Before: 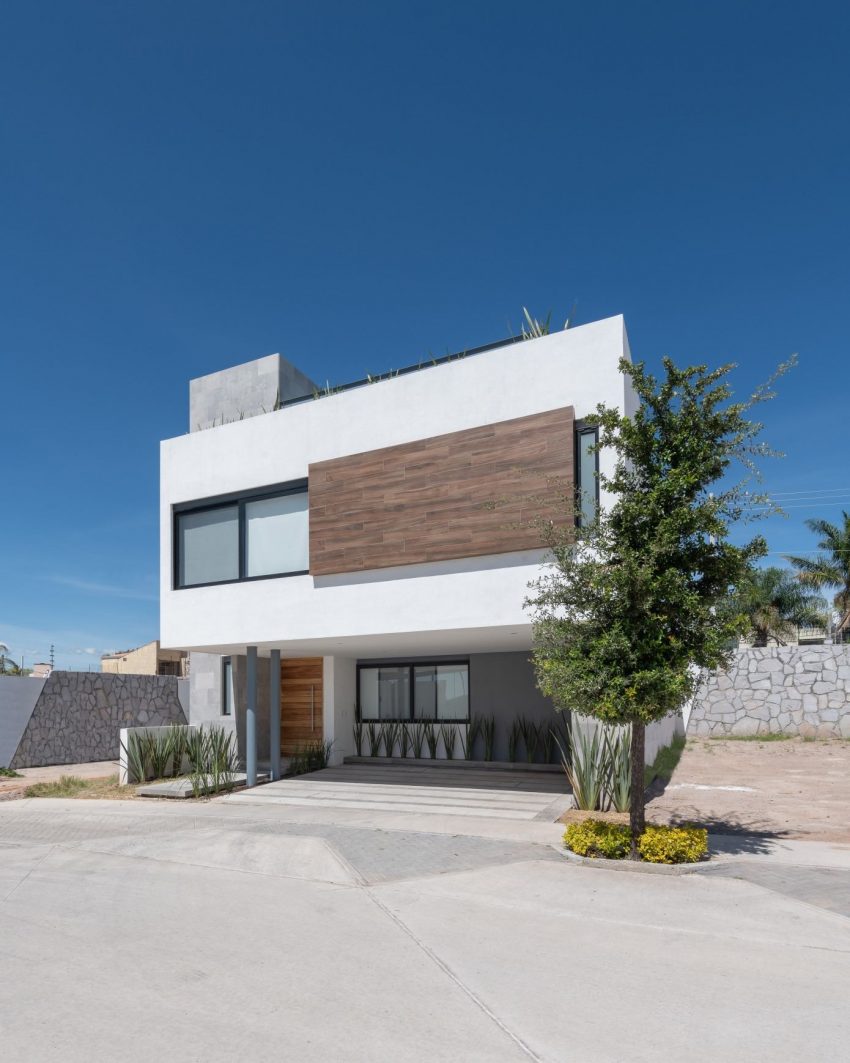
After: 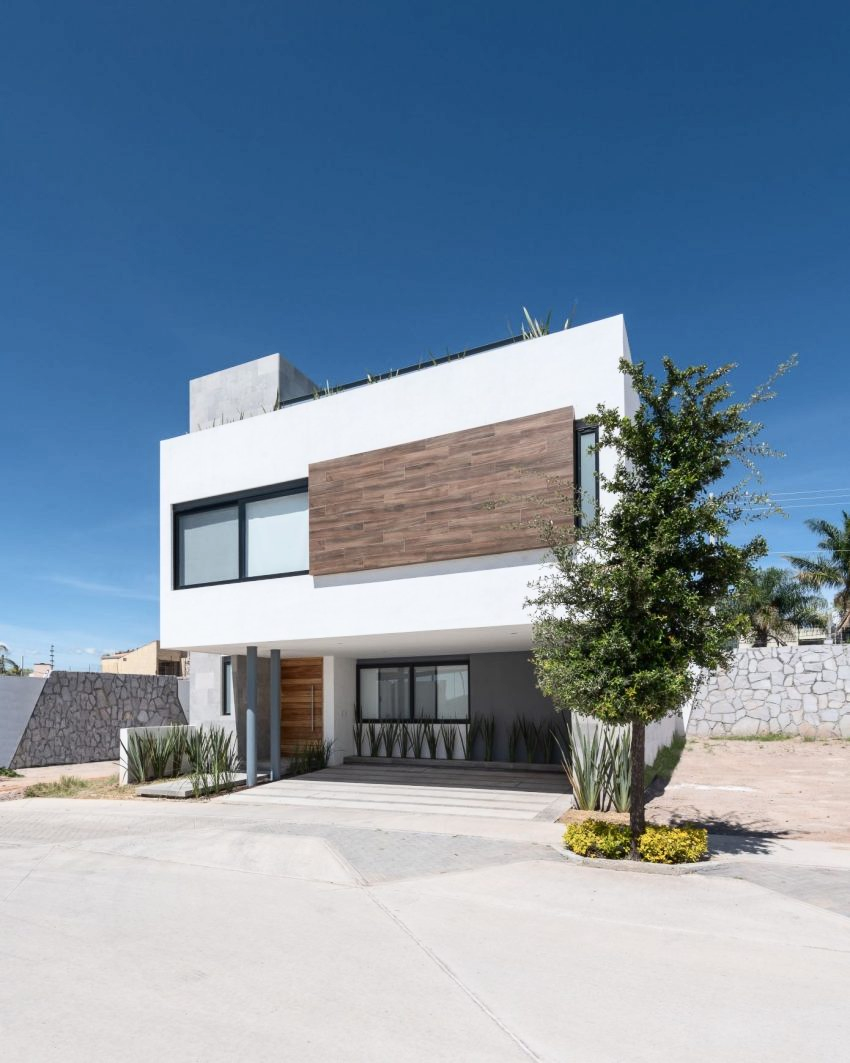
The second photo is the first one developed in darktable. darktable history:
contrast brightness saturation: contrast 0.238, brightness 0.088
